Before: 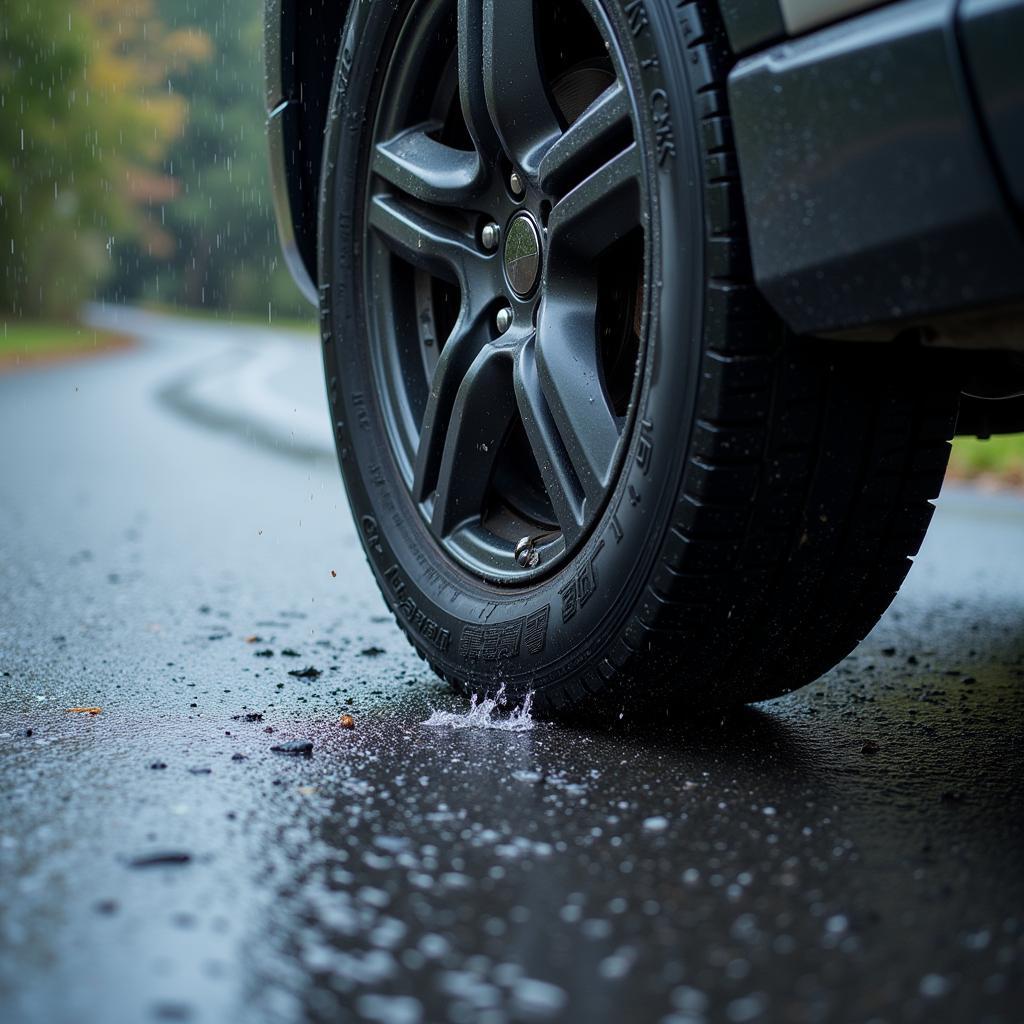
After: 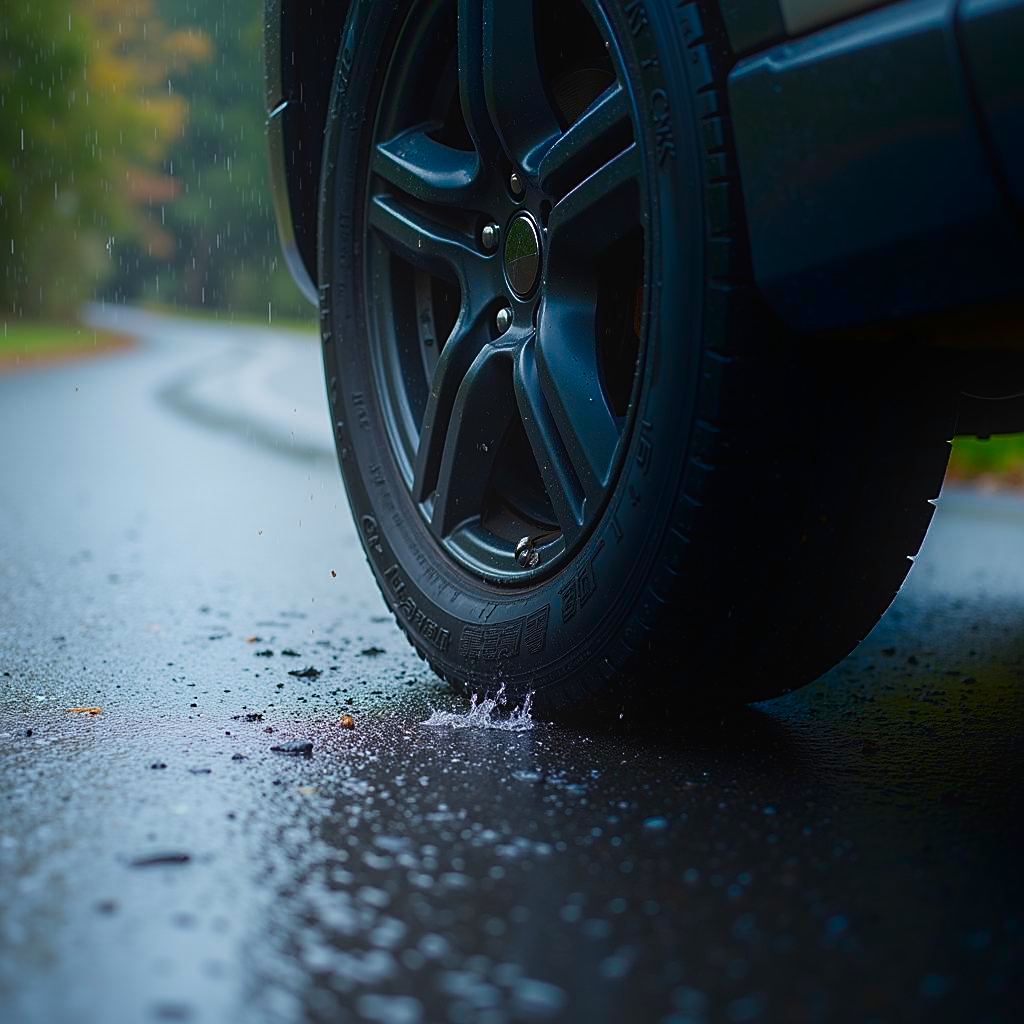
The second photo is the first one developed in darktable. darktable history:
lowpass: radius 0.1, contrast 0.85, saturation 1.1, unbound 0
sharpen: on, module defaults
shadows and highlights: shadows -90, highlights 90, soften with gaussian
